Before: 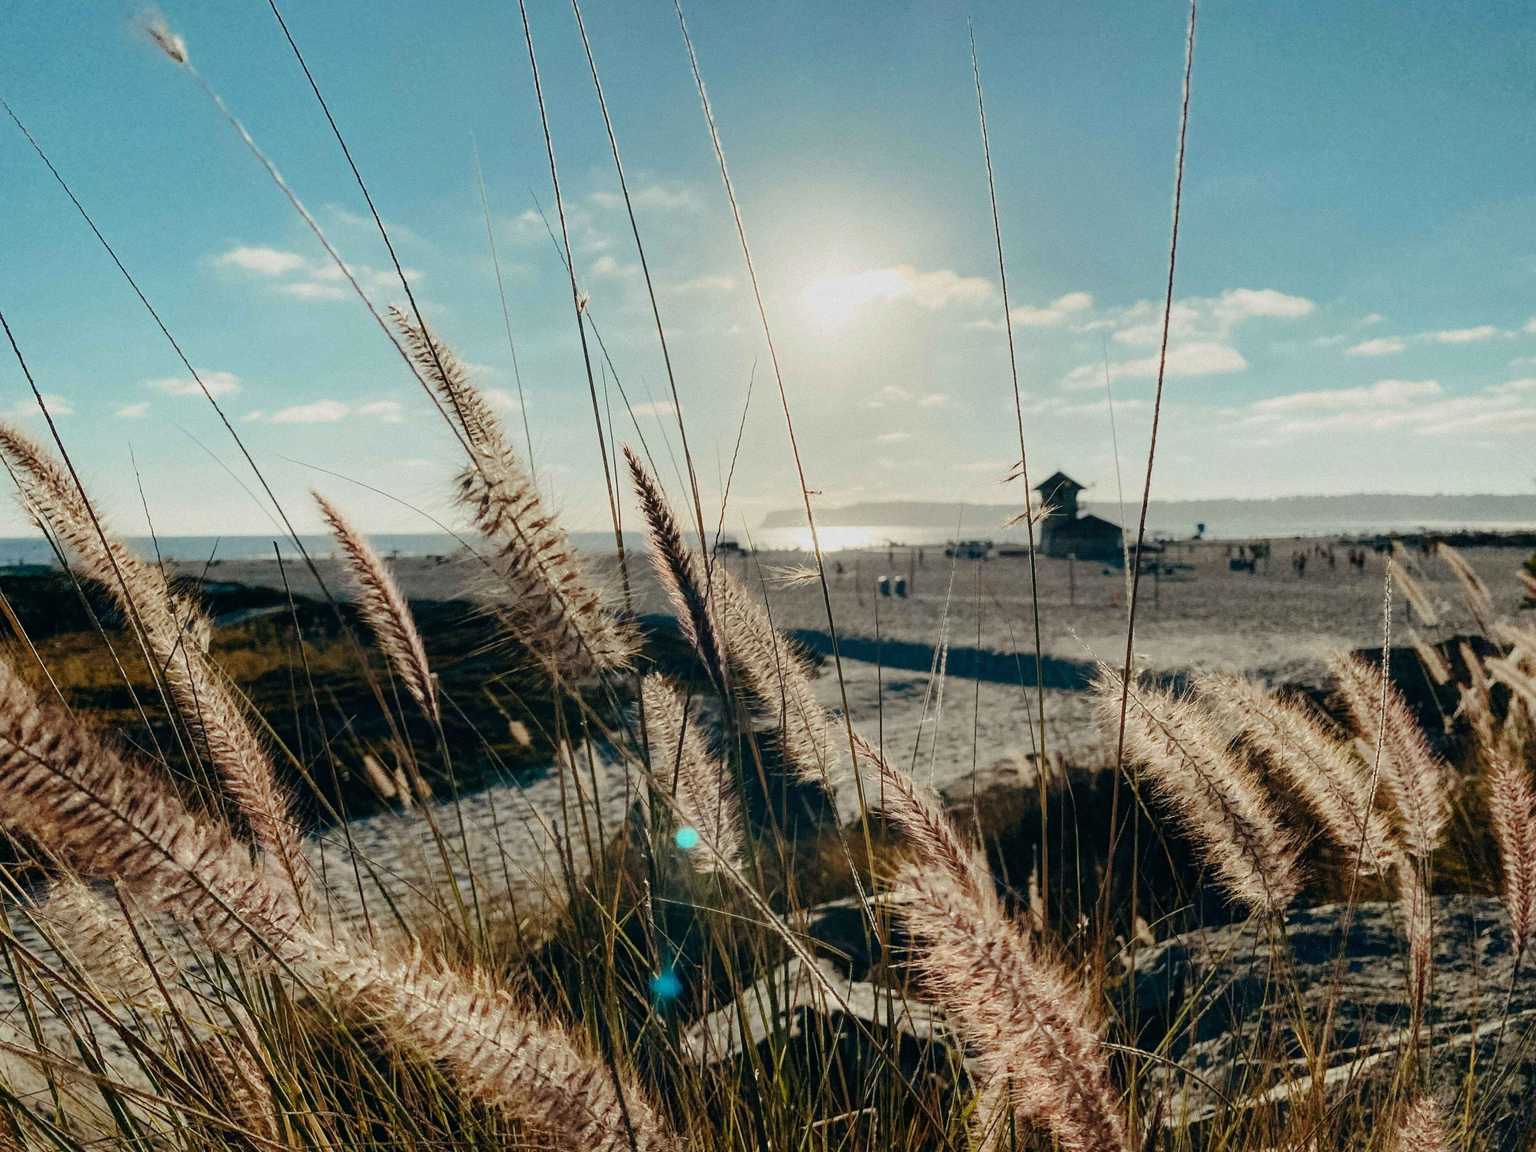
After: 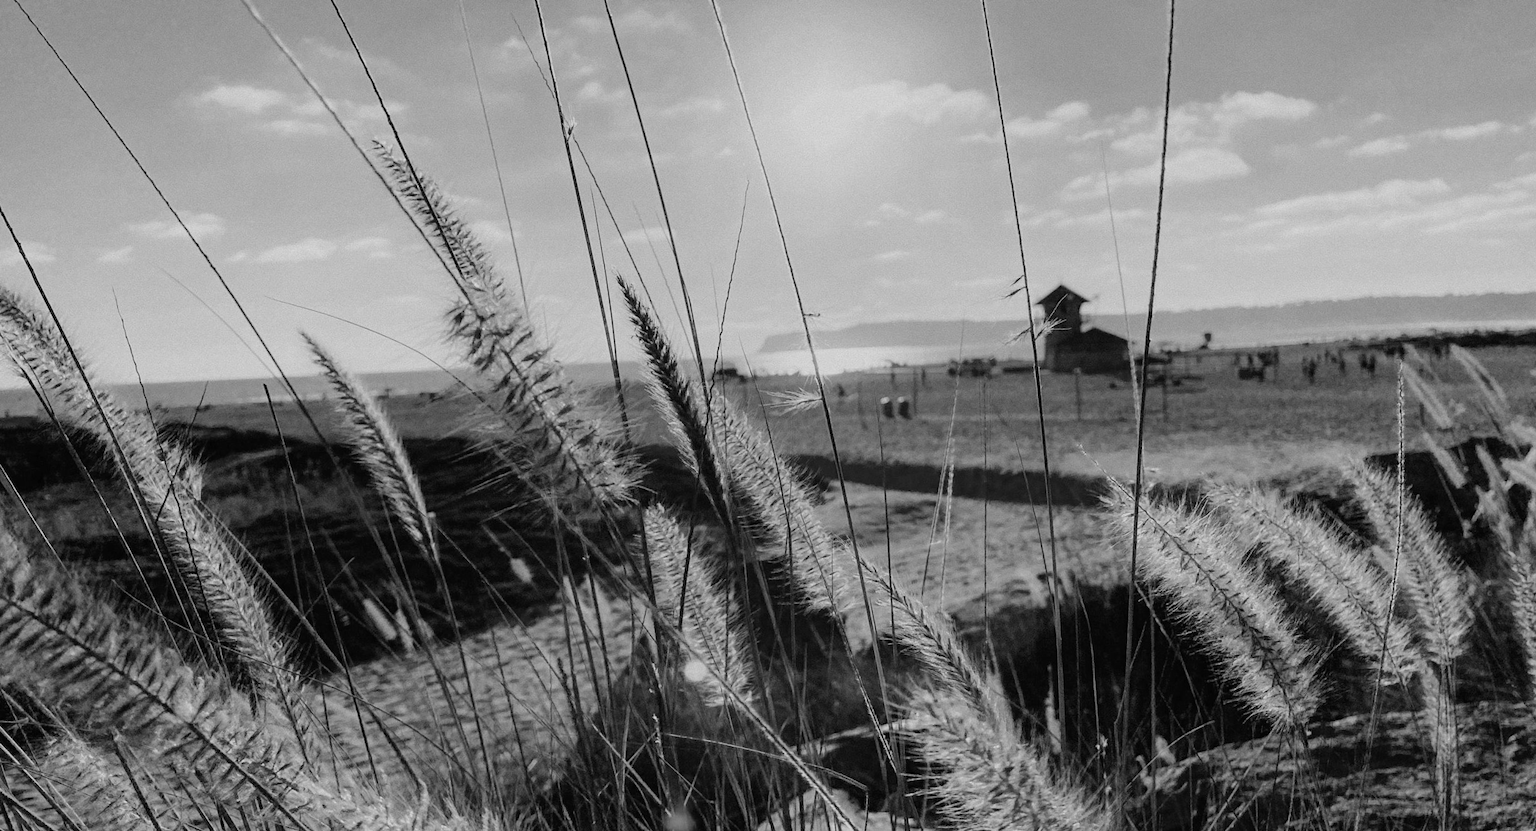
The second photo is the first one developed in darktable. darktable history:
monochrome: a -92.57, b 58.91
velvia: strength 17%
crop: top 13.819%, bottom 11.169%
rotate and perspective: rotation -2°, crop left 0.022, crop right 0.978, crop top 0.049, crop bottom 0.951
